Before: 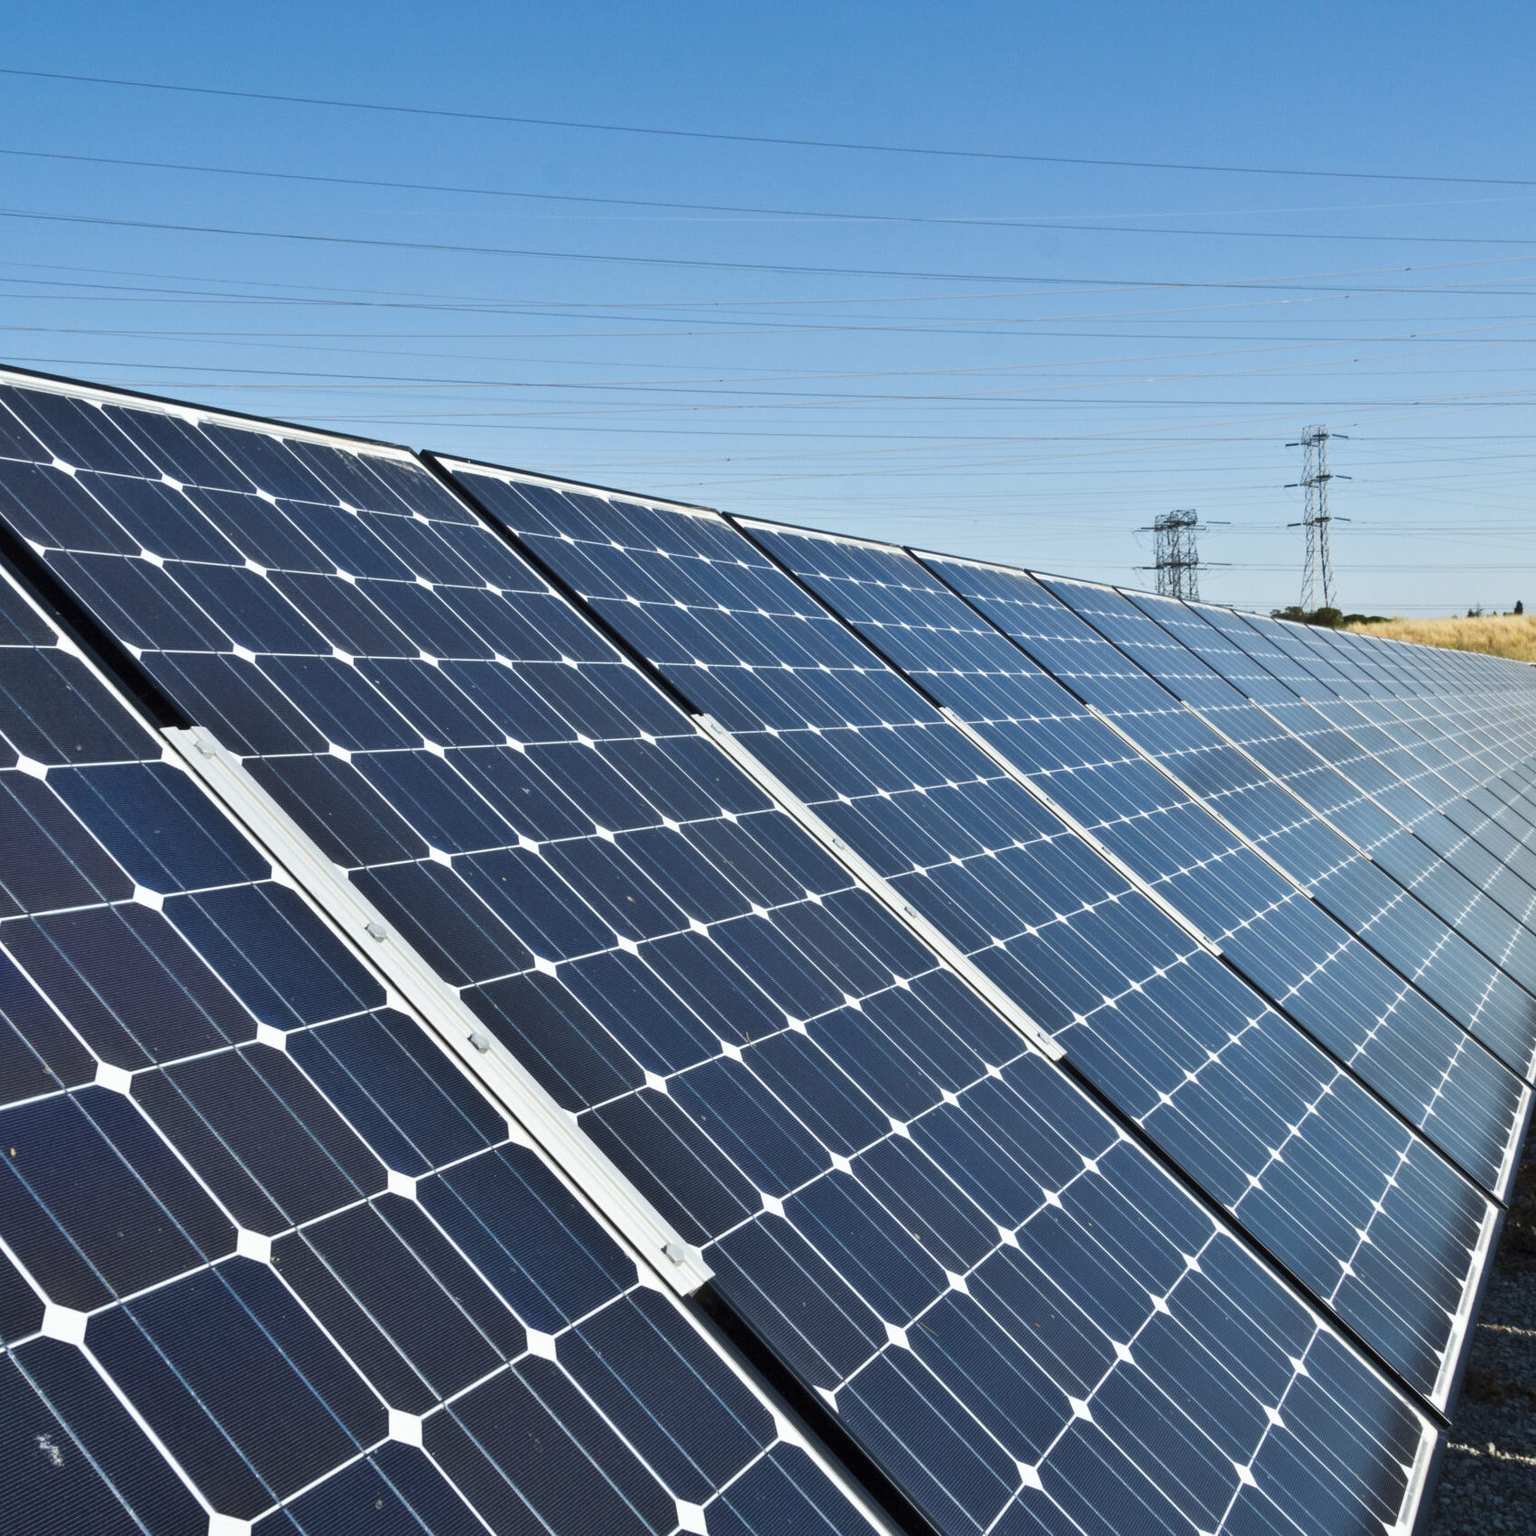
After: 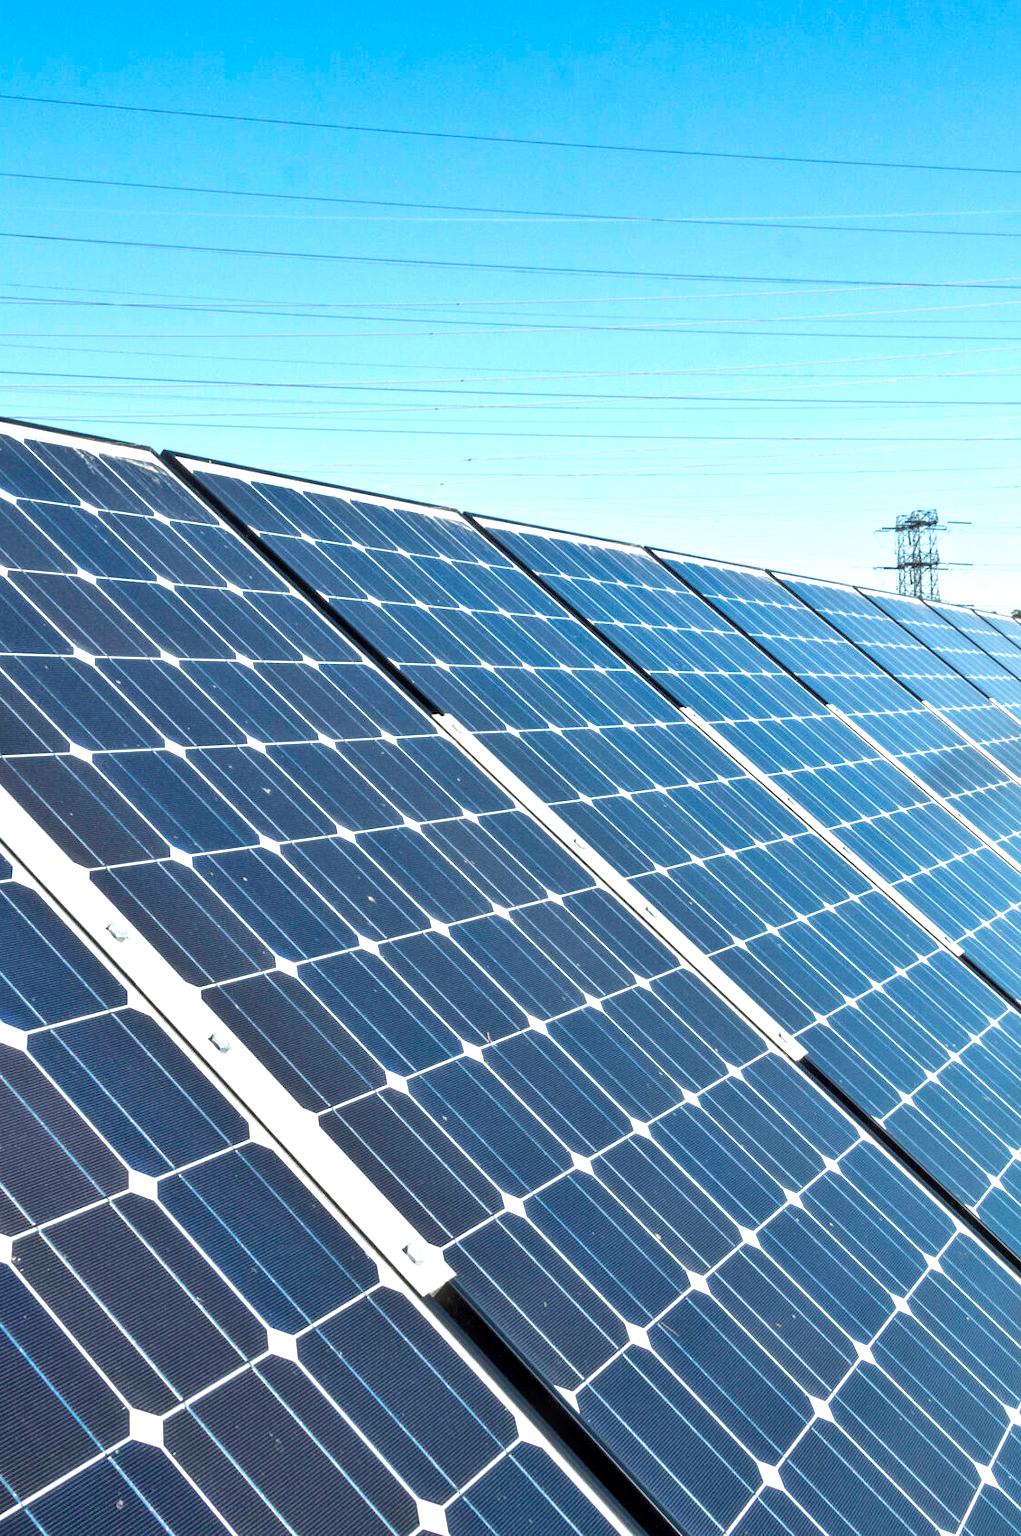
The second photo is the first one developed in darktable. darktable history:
exposure: black level correction -0.001, exposure 0.9 EV, compensate exposure bias true, compensate highlight preservation false
crop: left 16.899%, right 16.556%
local contrast: on, module defaults
